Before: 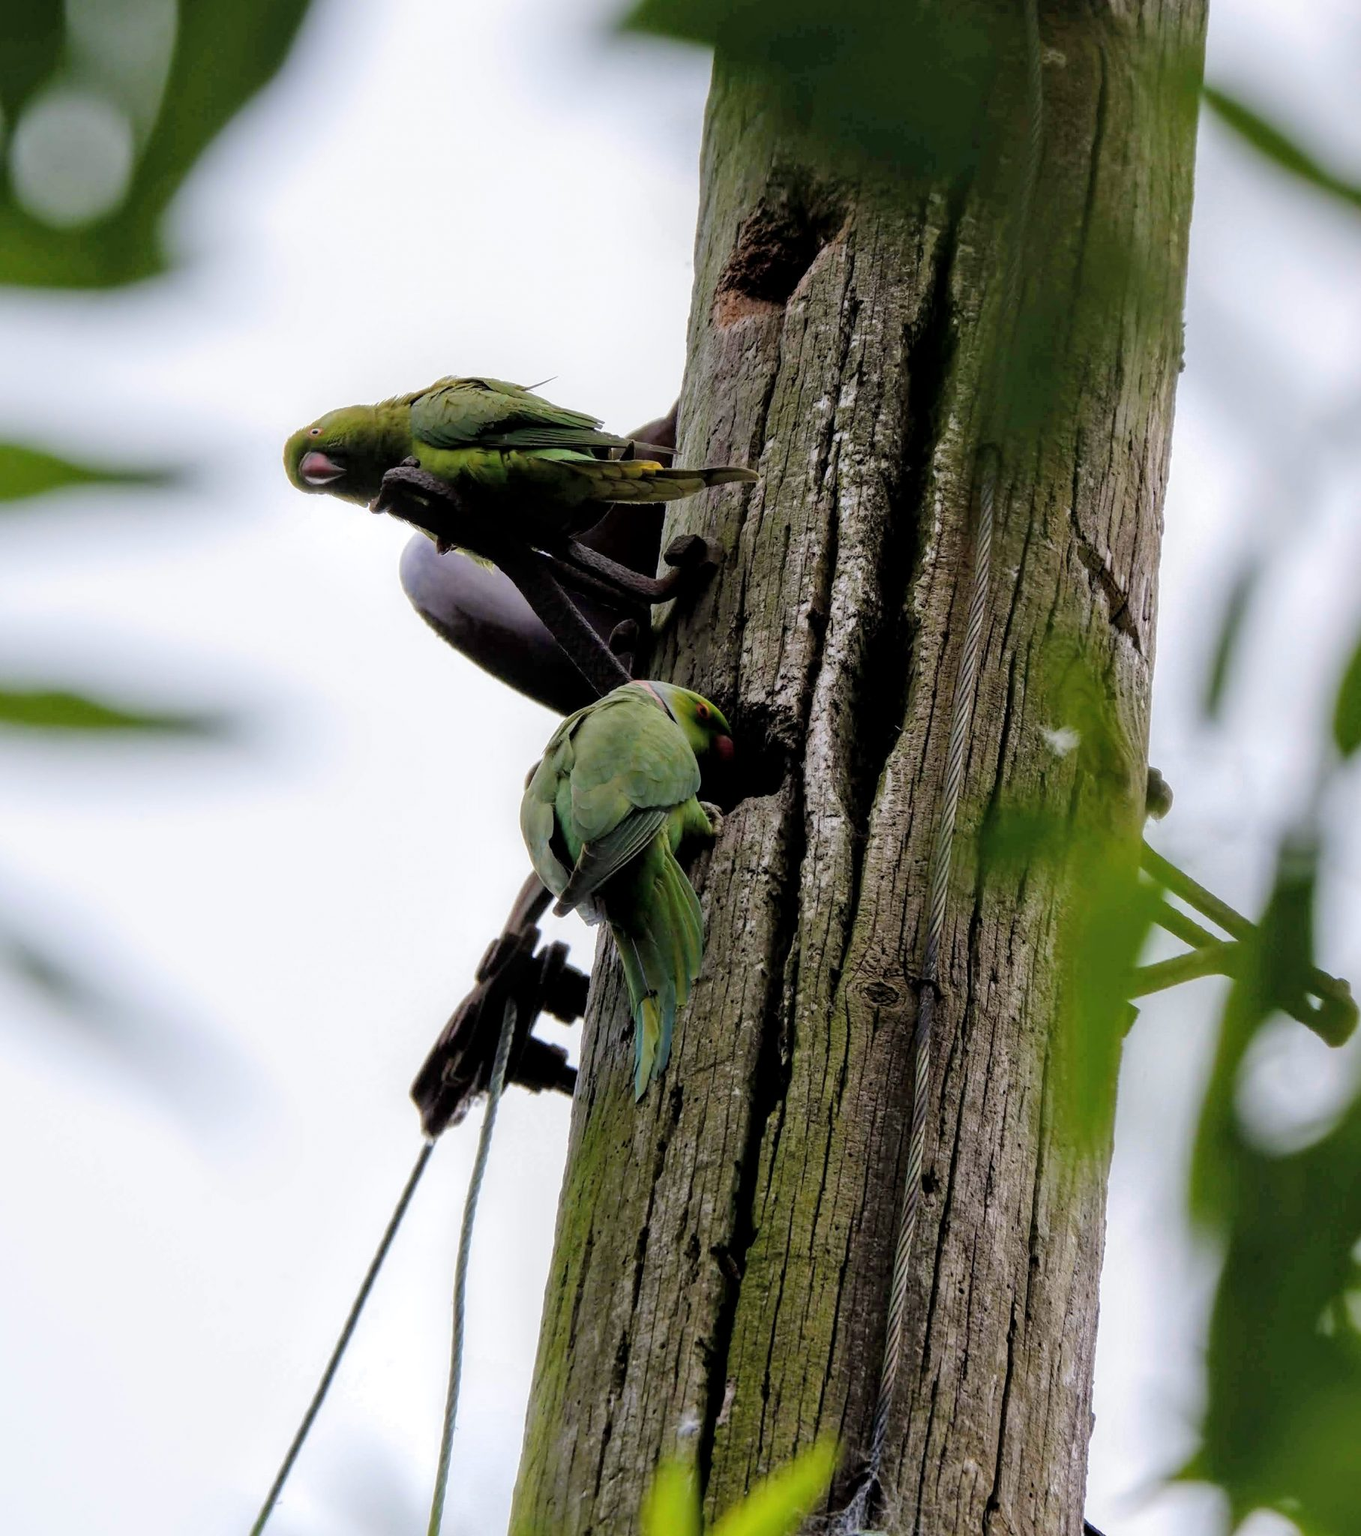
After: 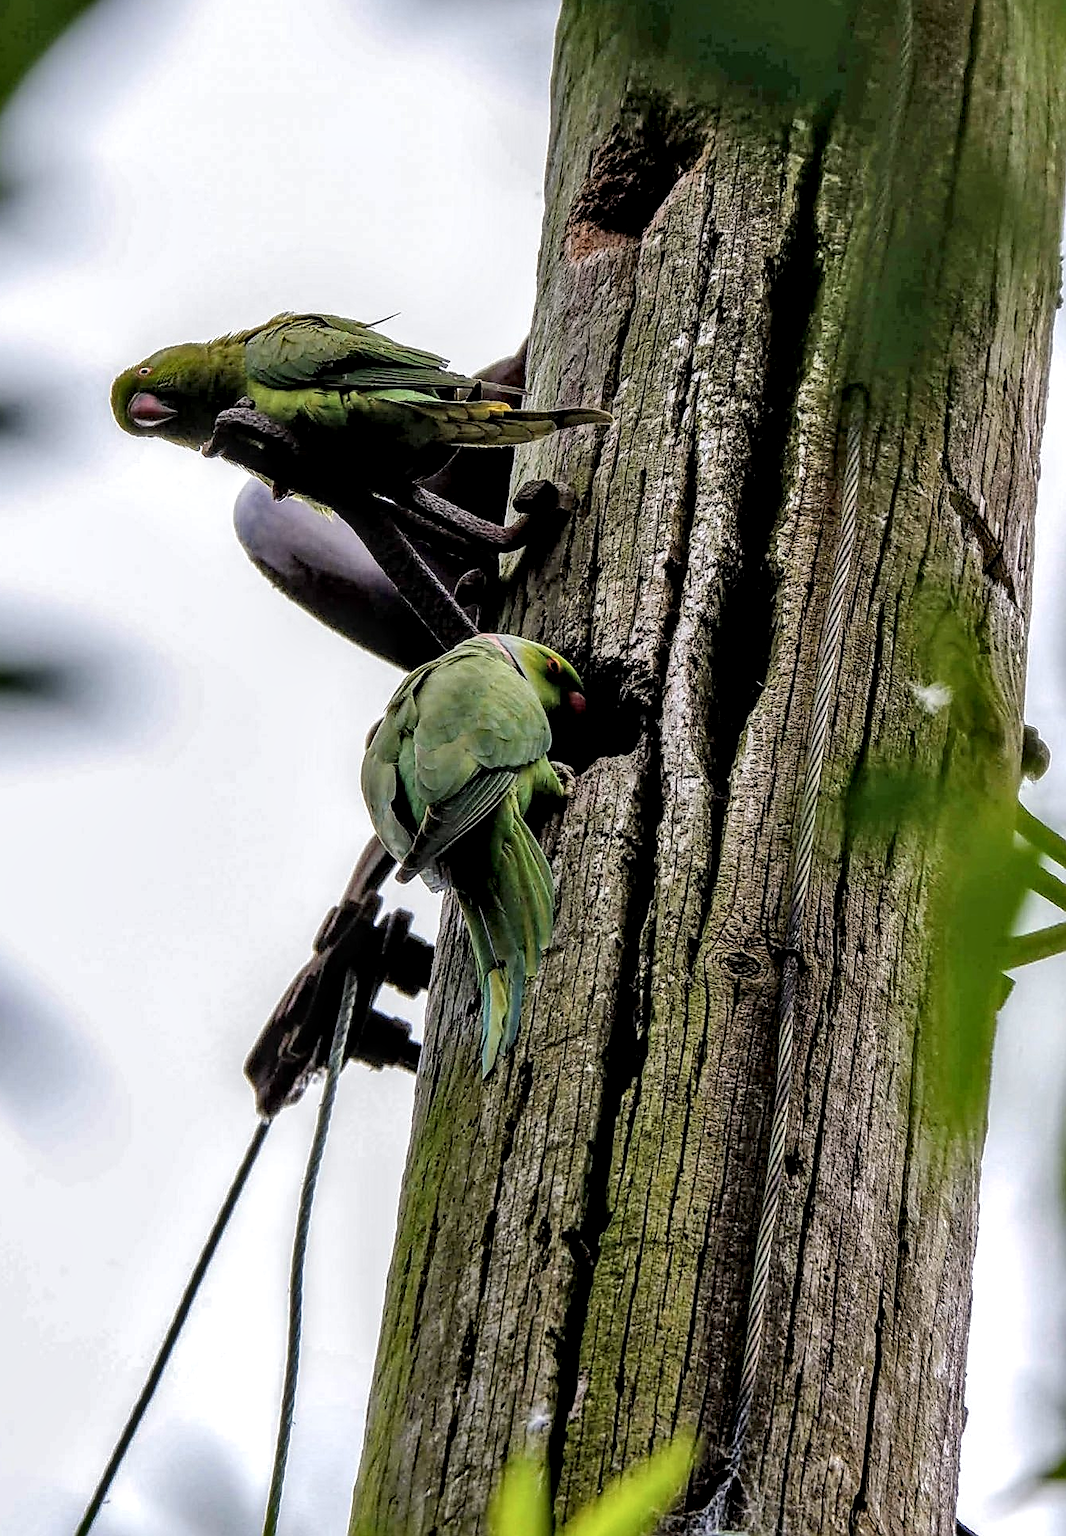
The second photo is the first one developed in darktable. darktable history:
local contrast: detail 160%
sharpen: radius 1.4, amount 1.25, threshold 0.7
shadows and highlights: low approximation 0.01, soften with gaussian
crop and rotate: left 13.15%, top 5.251%, right 12.609%
